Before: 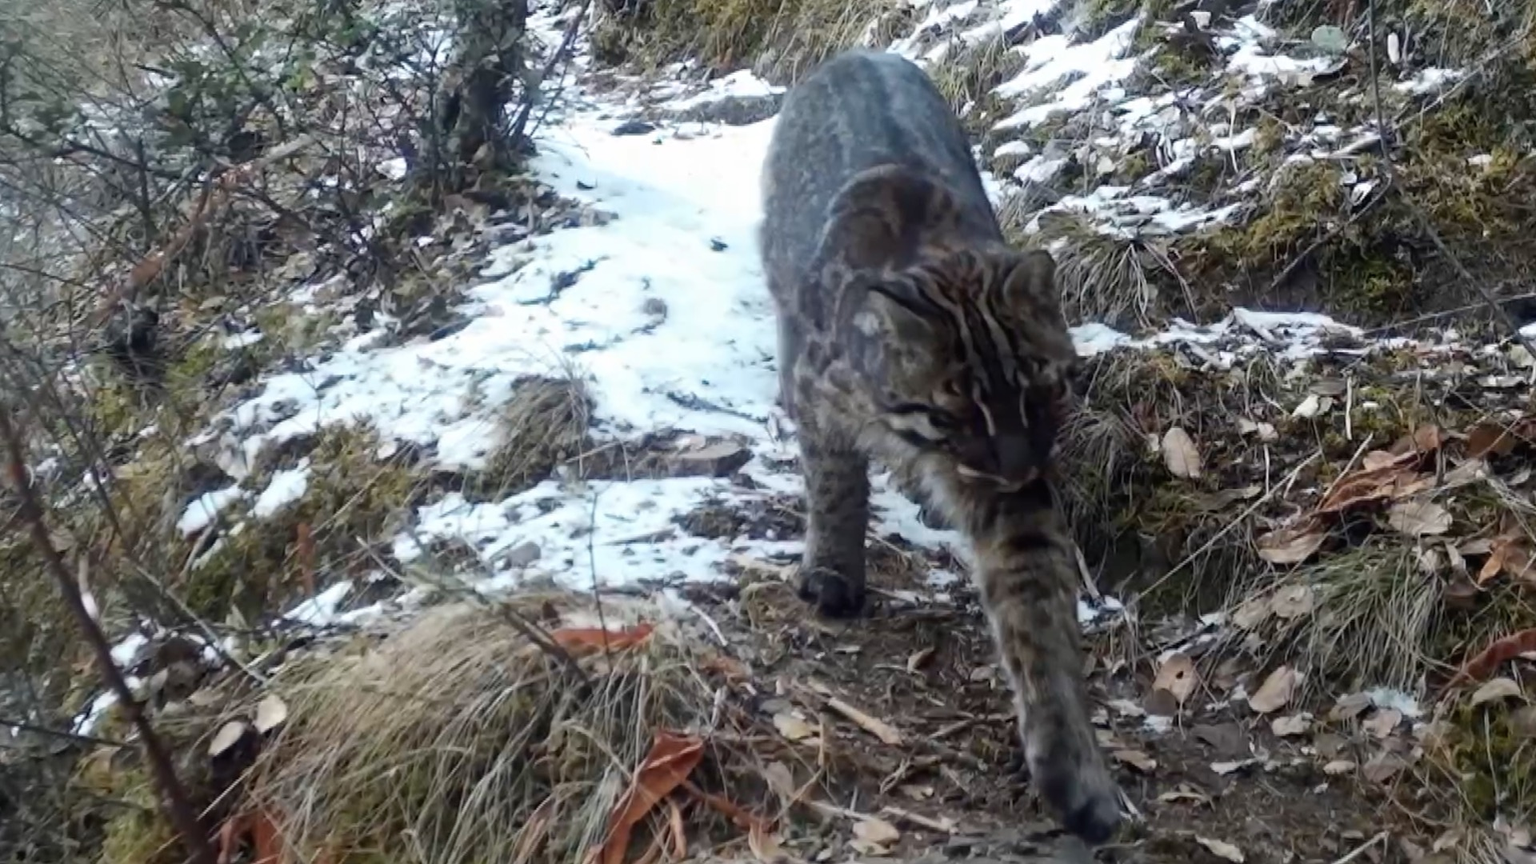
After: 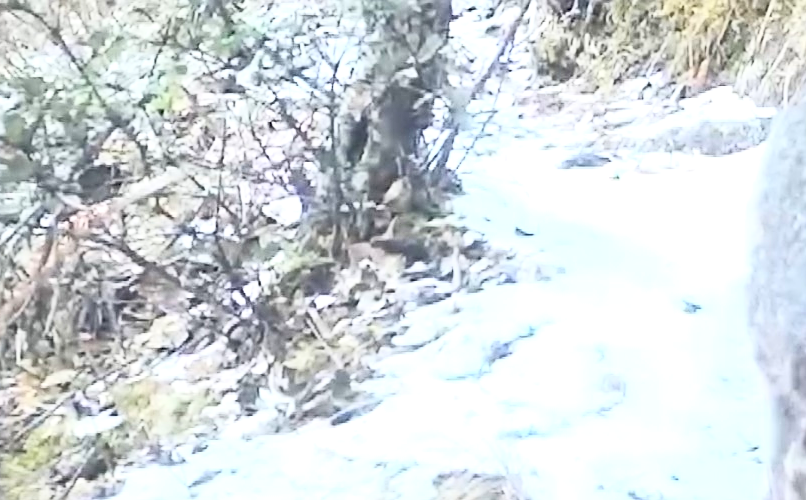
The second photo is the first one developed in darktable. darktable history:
crop and rotate: left 10.817%, top 0.062%, right 47.194%, bottom 53.626%
sharpen: on, module defaults
exposure: exposure 0.74 EV, compensate highlight preservation false
contrast brightness saturation: contrast 0.39, brightness 0.53
